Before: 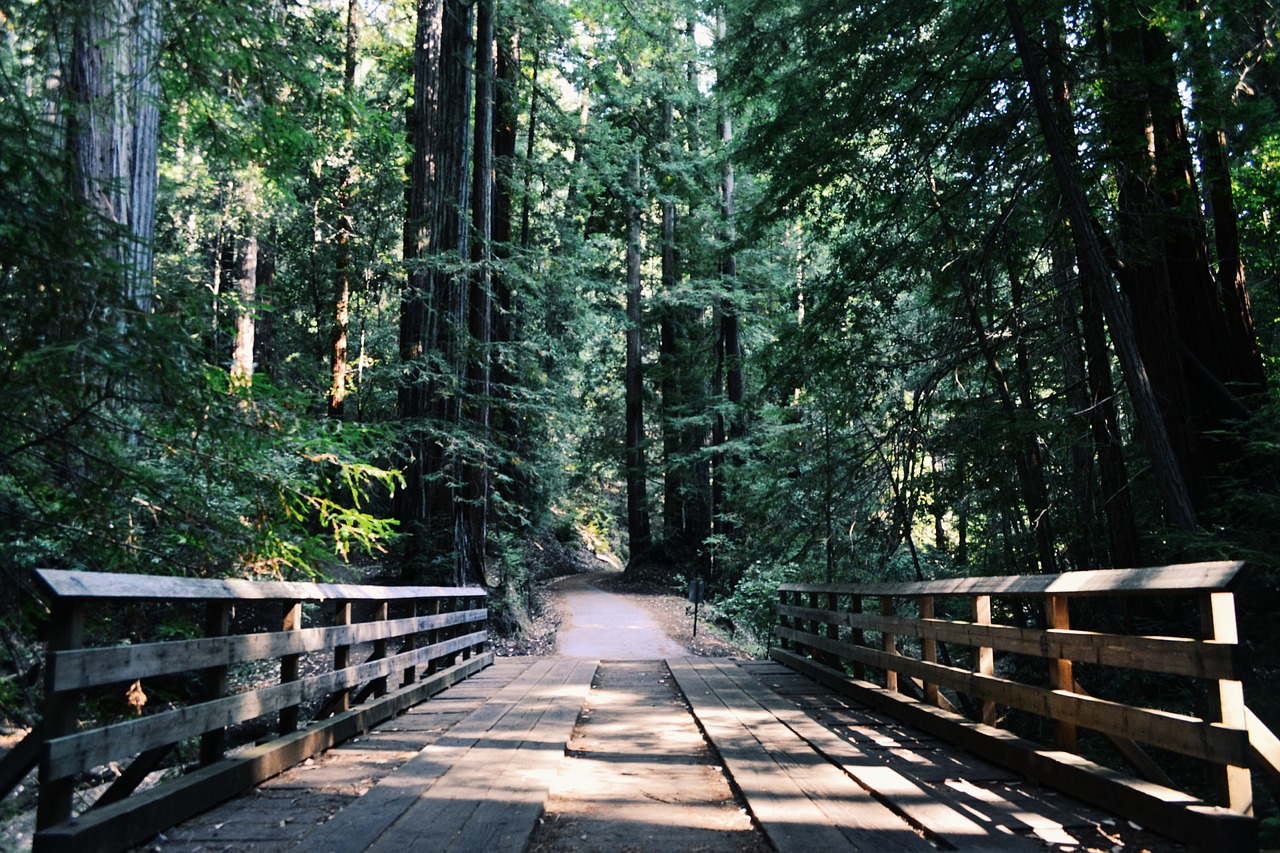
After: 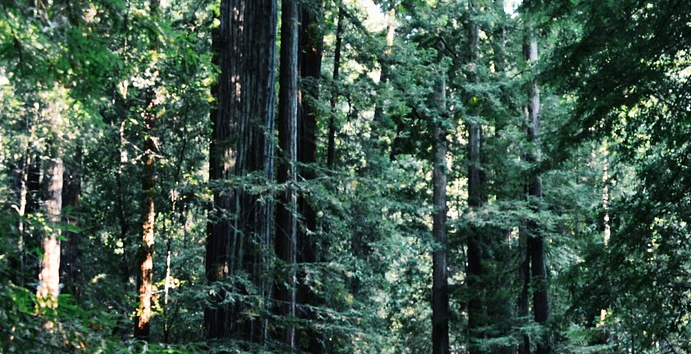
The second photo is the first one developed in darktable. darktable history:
shadows and highlights: shadows -1.34, highlights 41.54
crop: left 15.191%, top 9.295%, right 30.777%, bottom 49.092%
